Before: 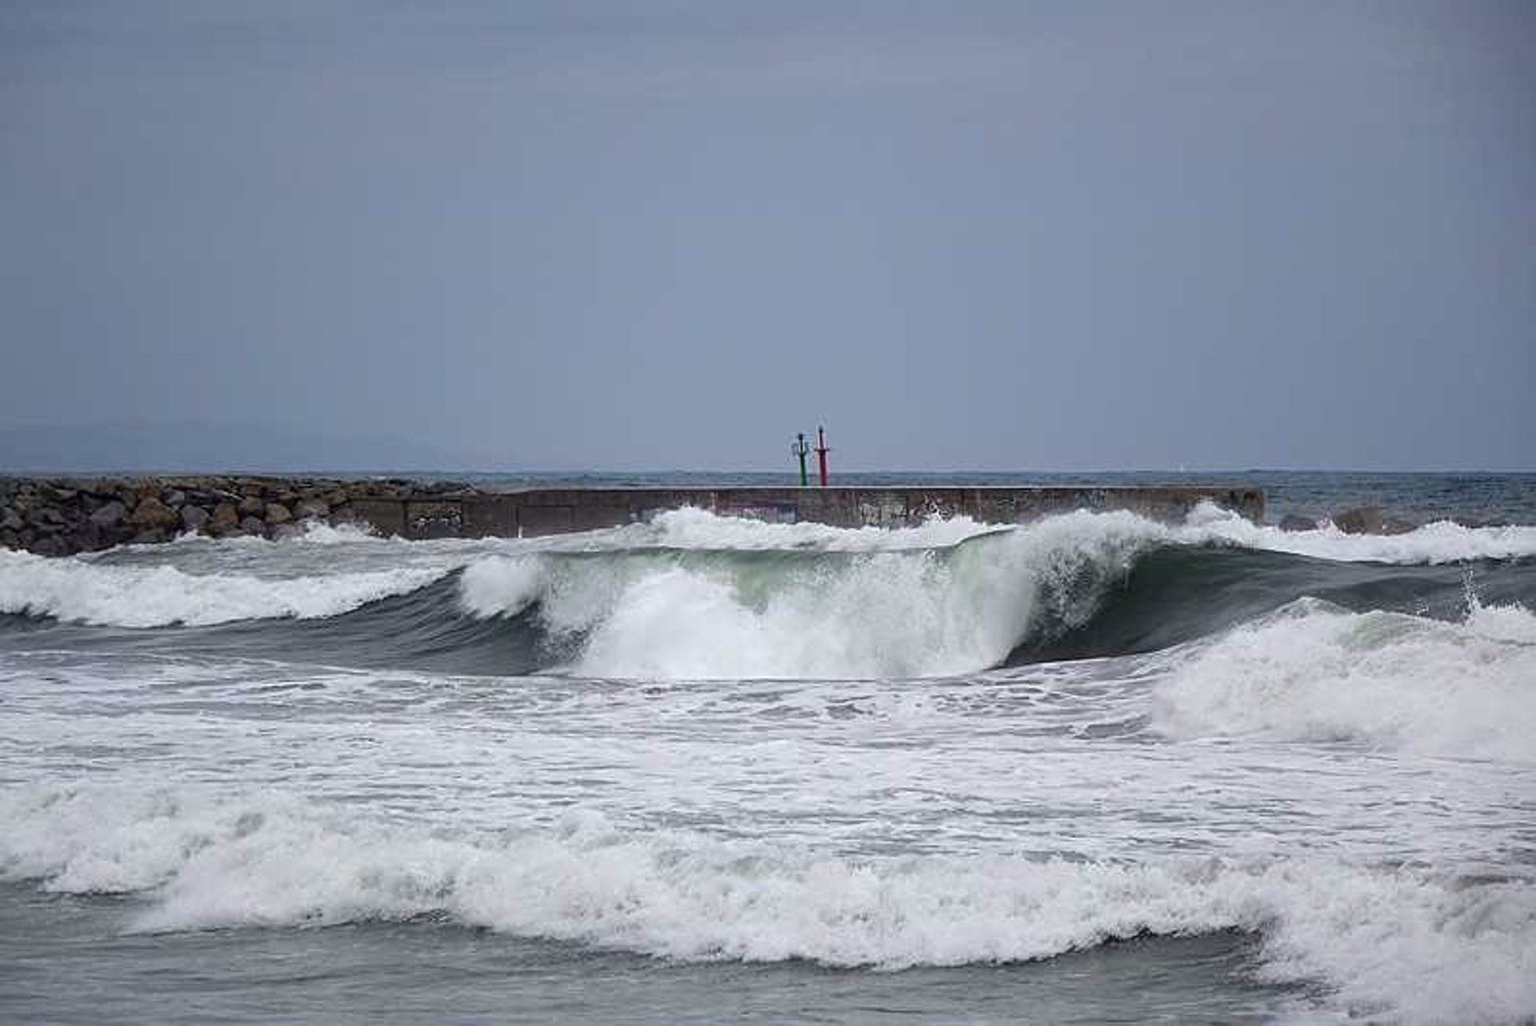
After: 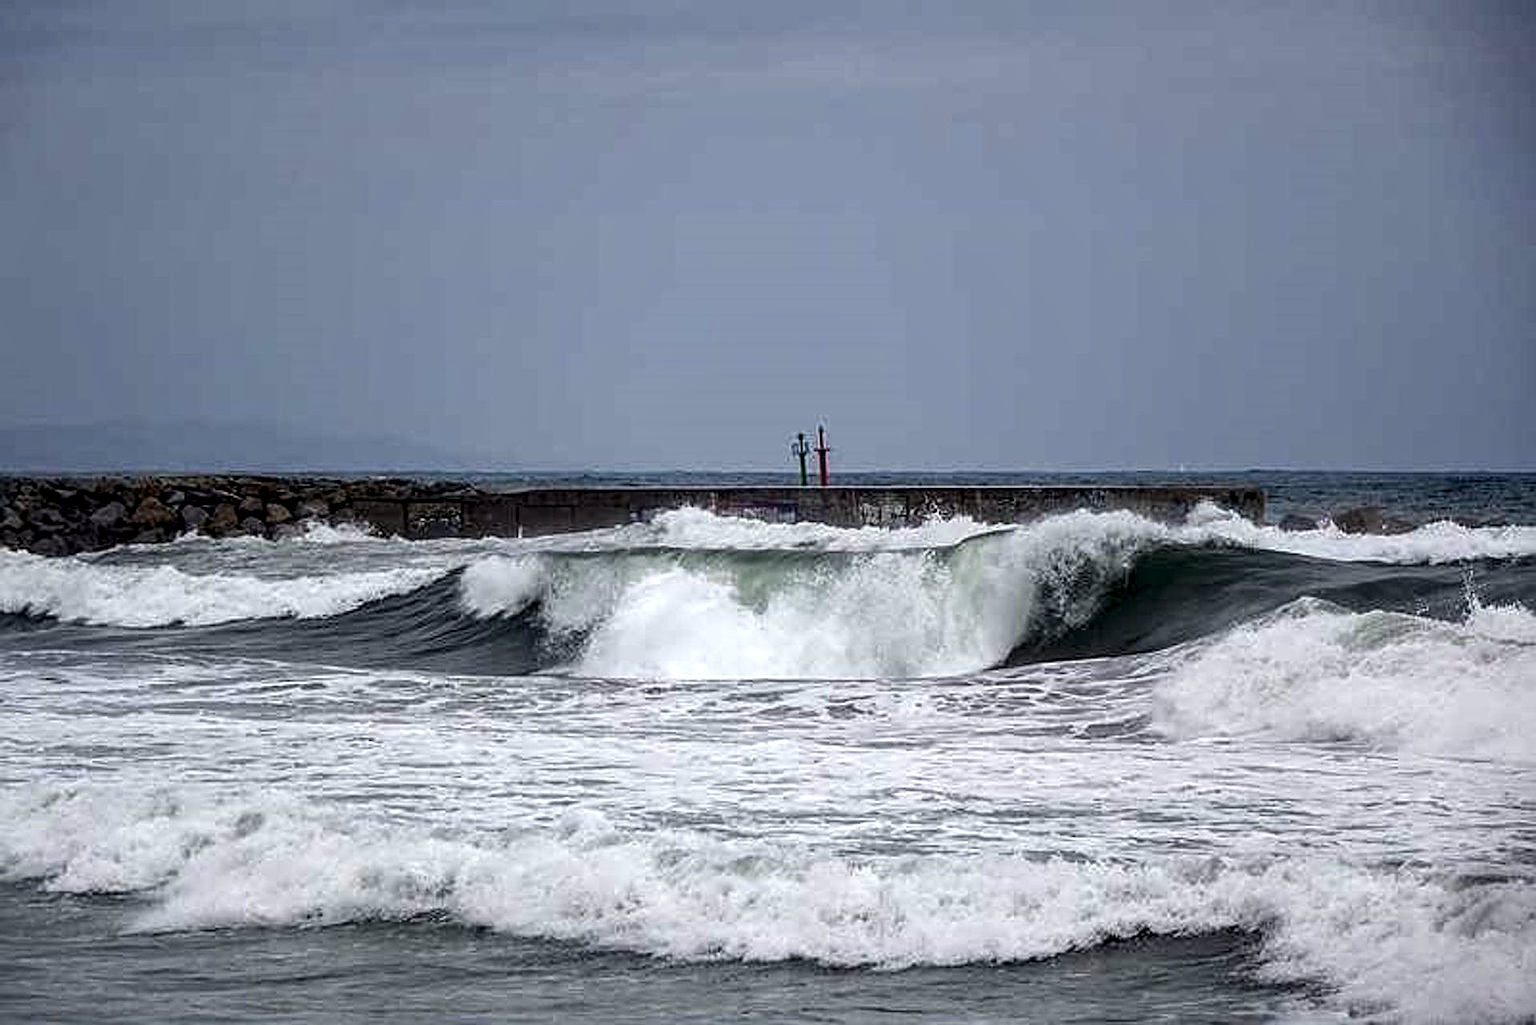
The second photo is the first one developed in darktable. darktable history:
sharpen: amount 0.214
local contrast: detail 160%
contrast brightness saturation: contrast 0.033, brightness -0.045
